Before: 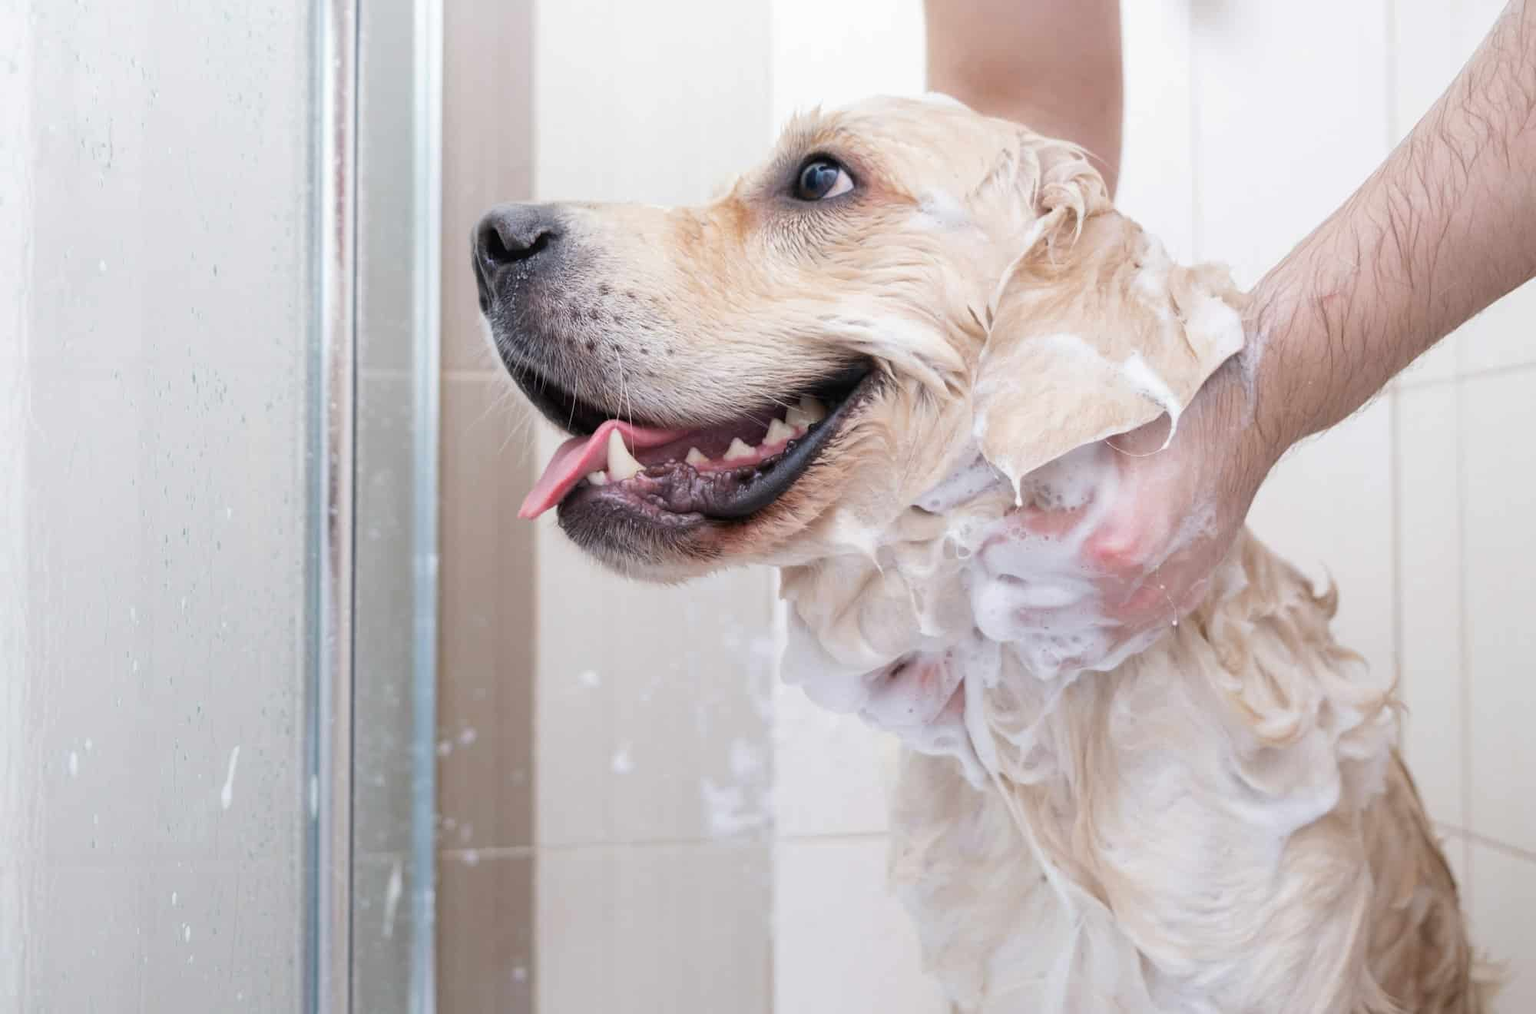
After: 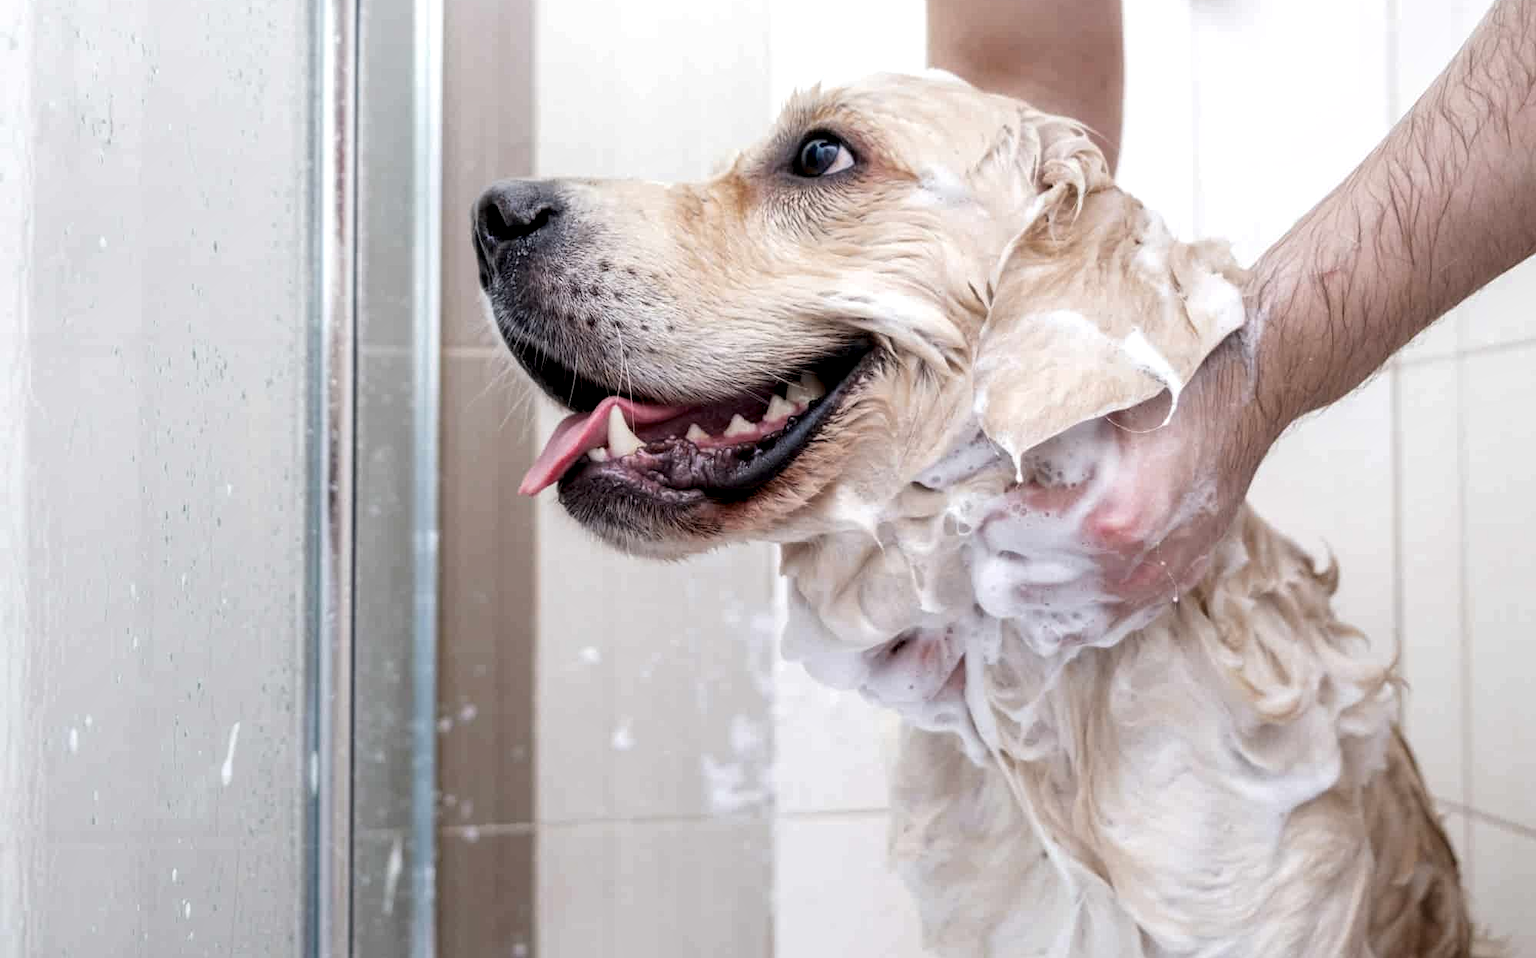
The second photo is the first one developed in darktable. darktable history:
crop and rotate: top 2.479%, bottom 3.018%
local contrast: highlights 60%, shadows 60%, detail 160%
